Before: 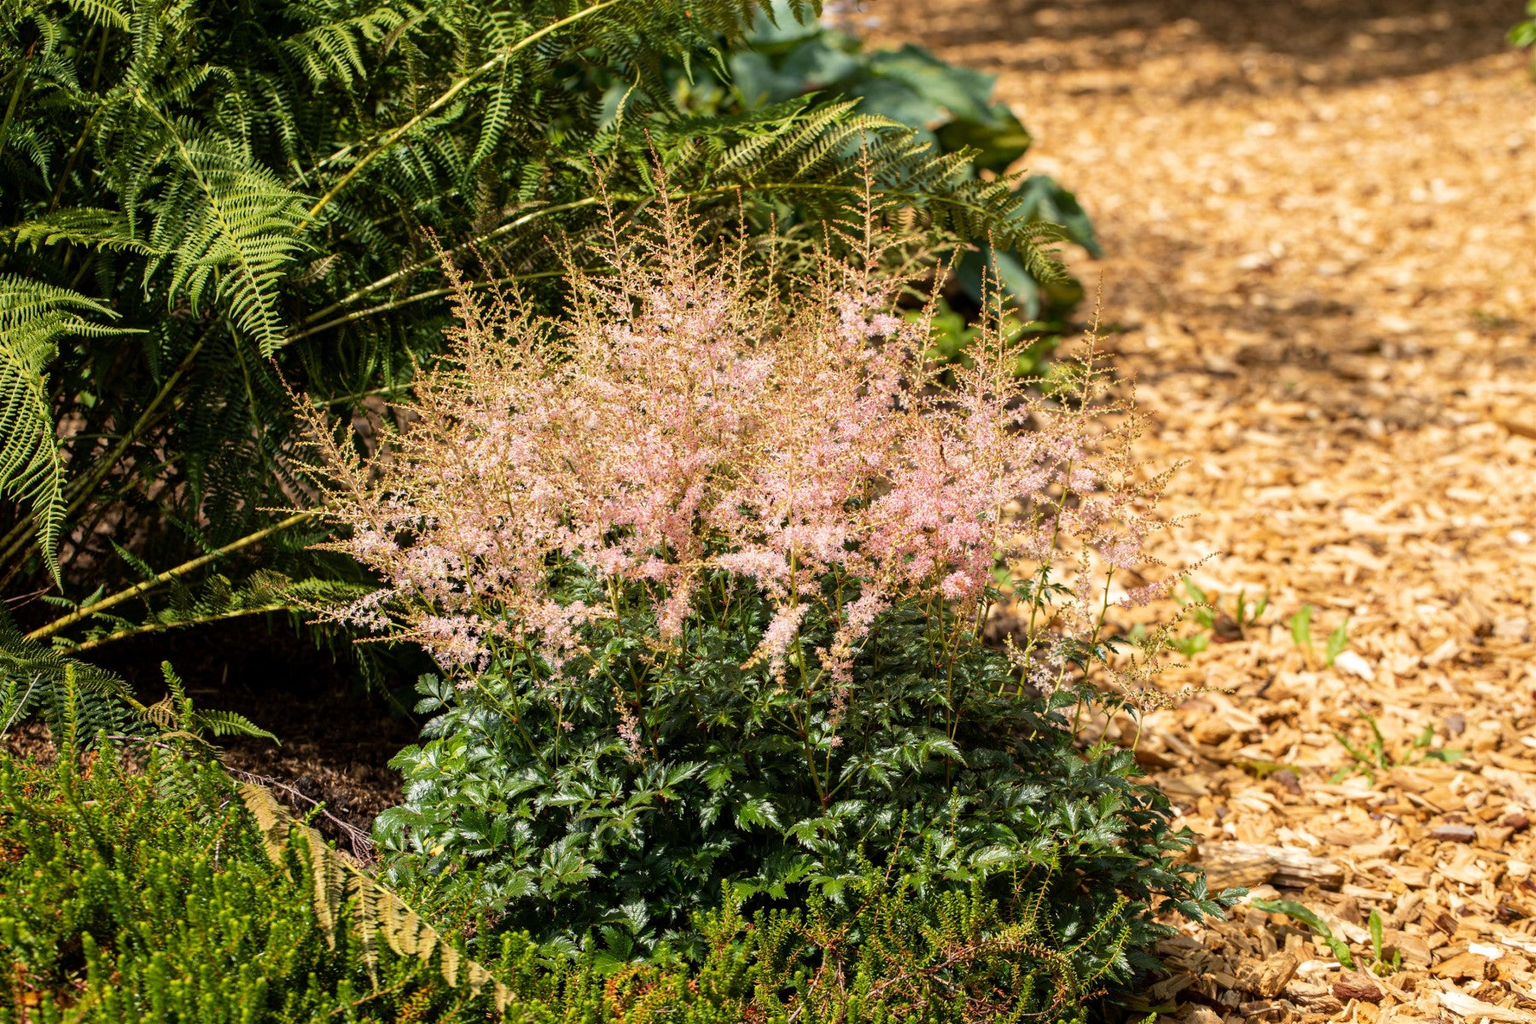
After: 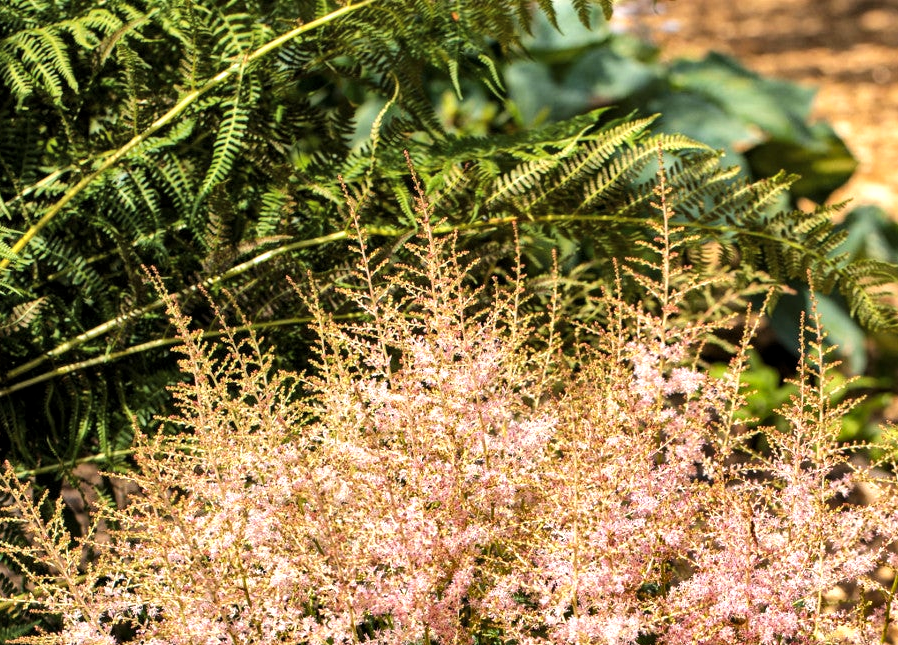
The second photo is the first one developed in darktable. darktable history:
tone equalizer: -8 EV 0.961 EV, -7 EV 0.98 EV, -6 EV 1.02 EV, -5 EV 1.01 EV, -4 EV 1.01 EV, -3 EV 0.743 EV, -2 EV 0.516 EV, -1 EV 0.273 EV, edges refinement/feathering 500, mask exposure compensation -1.57 EV, preserve details no
crop: left 19.502%, right 30.581%, bottom 46.203%
levels: levels [0.029, 0.545, 0.971]
shadows and highlights: radius 117.65, shadows 42.27, highlights -62.01, soften with gaussian
exposure: exposure -0.002 EV, compensate highlight preservation false
